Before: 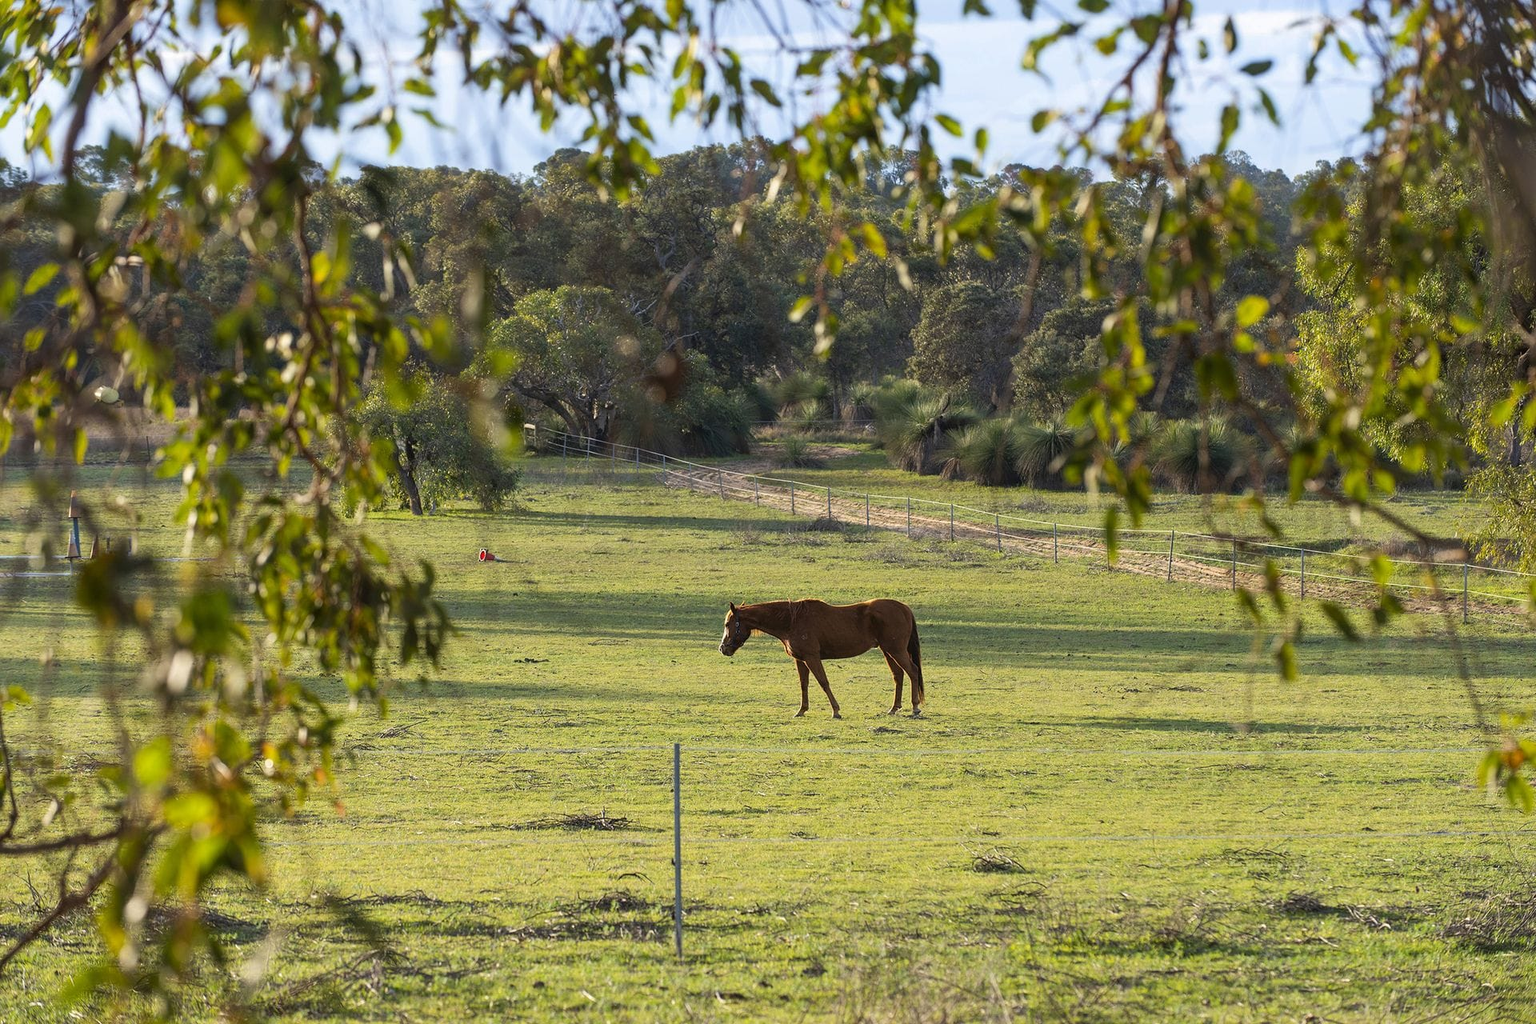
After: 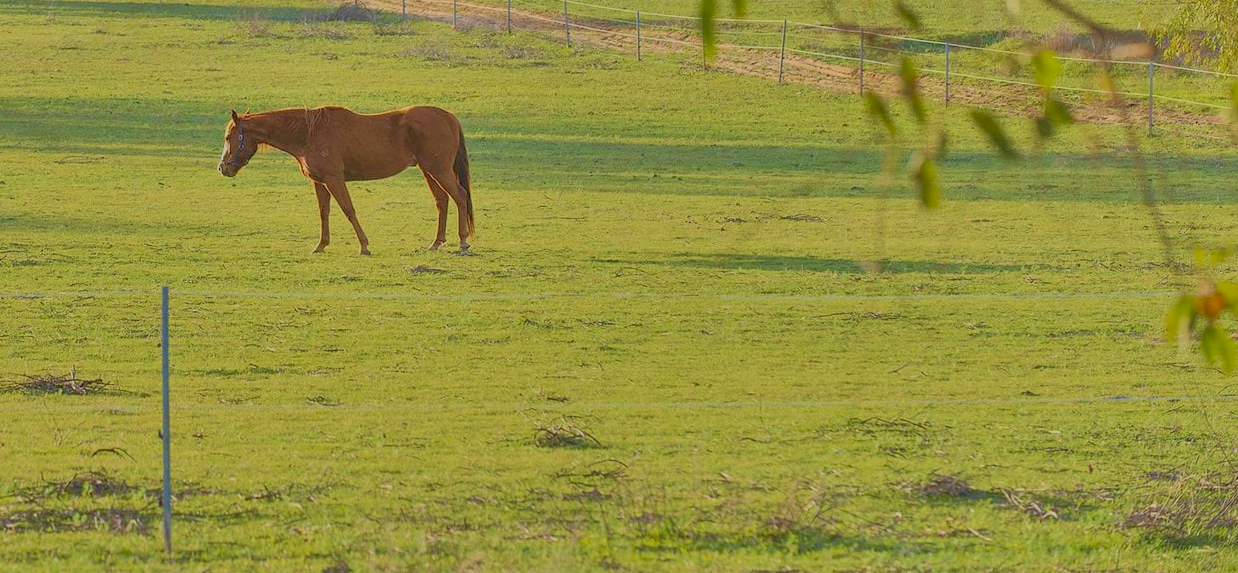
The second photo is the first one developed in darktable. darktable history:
velvia: strength 45%
filmic rgb: black relative exposure -16 EV, white relative exposure 8 EV, threshold 3 EV, hardness 4.17, latitude 50%, contrast 0.5, color science v5 (2021), contrast in shadows safe, contrast in highlights safe, enable highlight reconstruction true
crop and rotate: left 35.509%, top 50.238%, bottom 4.934%
exposure: exposure 1 EV, compensate highlight preservation false
shadows and highlights: white point adjustment 0.1, highlights -70, soften with gaussian
tone curve: curves: ch0 [(0, 0) (0.003, 0.003) (0.011, 0.011) (0.025, 0.026) (0.044, 0.046) (0.069, 0.072) (0.1, 0.103) (0.136, 0.141) (0.177, 0.184) (0.224, 0.233) (0.277, 0.287) (0.335, 0.348) (0.399, 0.414) (0.468, 0.486) (0.543, 0.563) (0.623, 0.647) (0.709, 0.736) (0.801, 0.831) (0.898, 0.92) (1, 1)], preserve colors none
